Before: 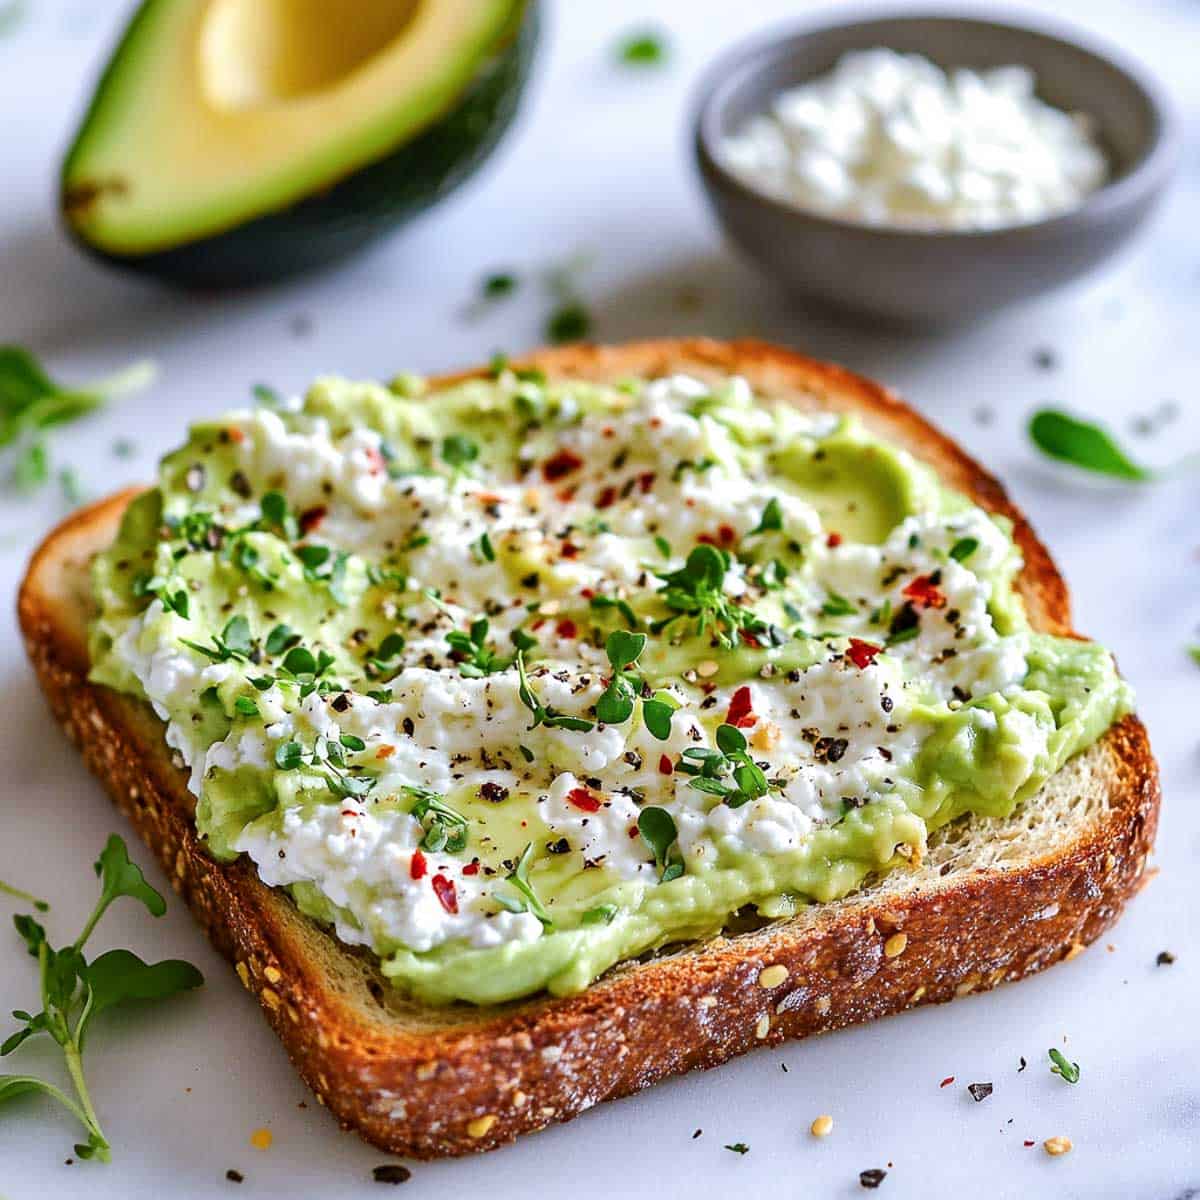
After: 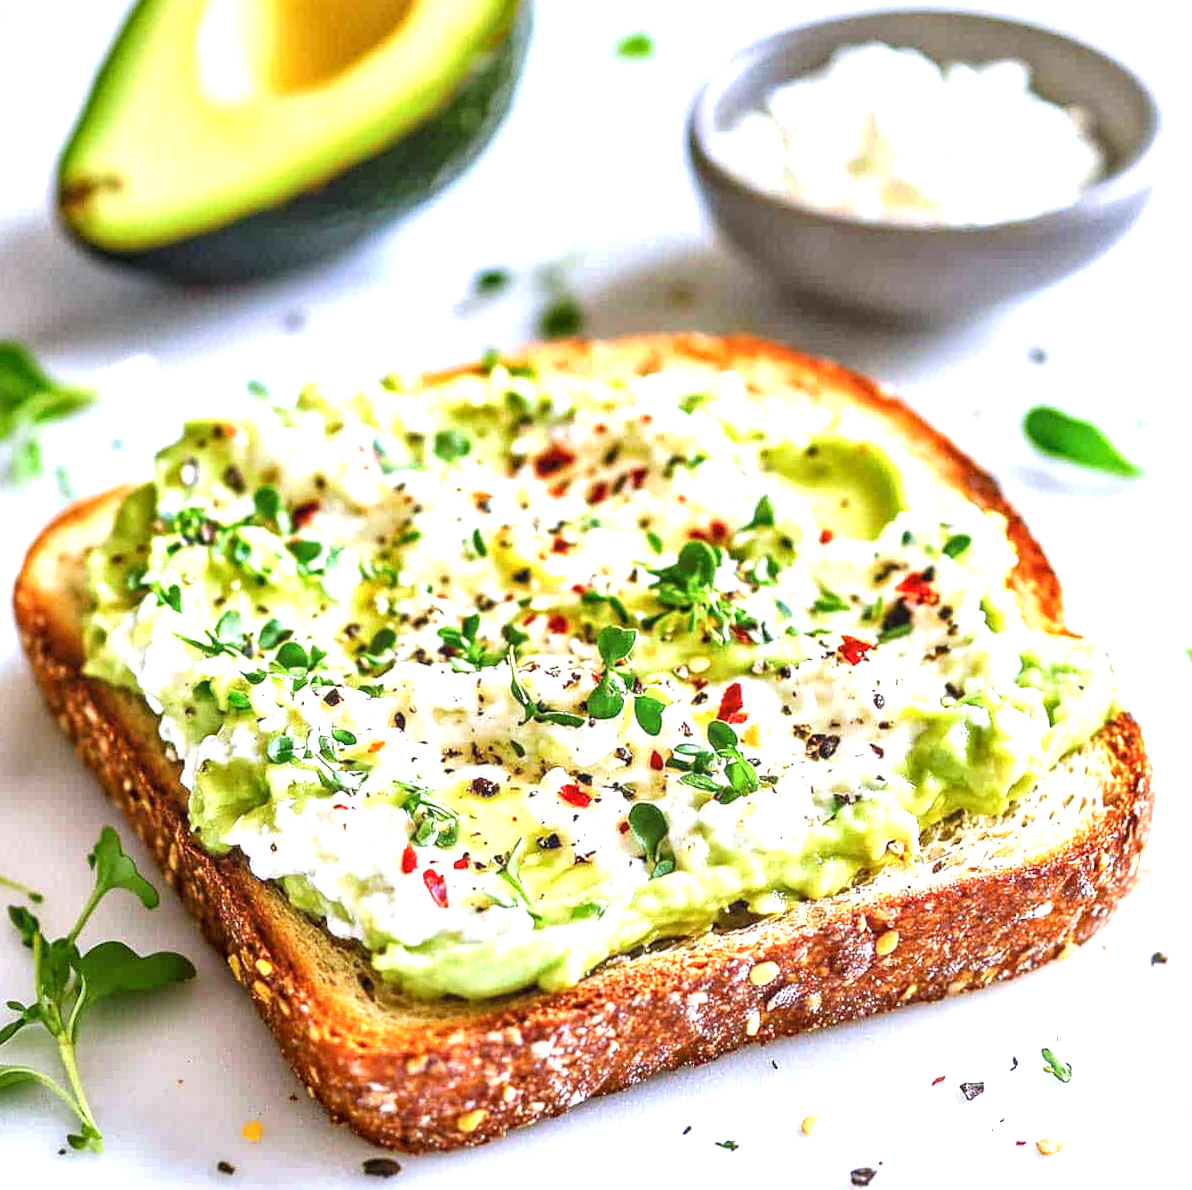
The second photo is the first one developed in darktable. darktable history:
local contrast: on, module defaults
rotate and perspective: rotation 0.192°, lens shift (horizontal) -0.015, crop left 0.005, crop right 0.996, crop top 0.006, crop bottom 0.99
exposure: black level correction 0, exposure 1.2 EV, compensate highlight preservation false
